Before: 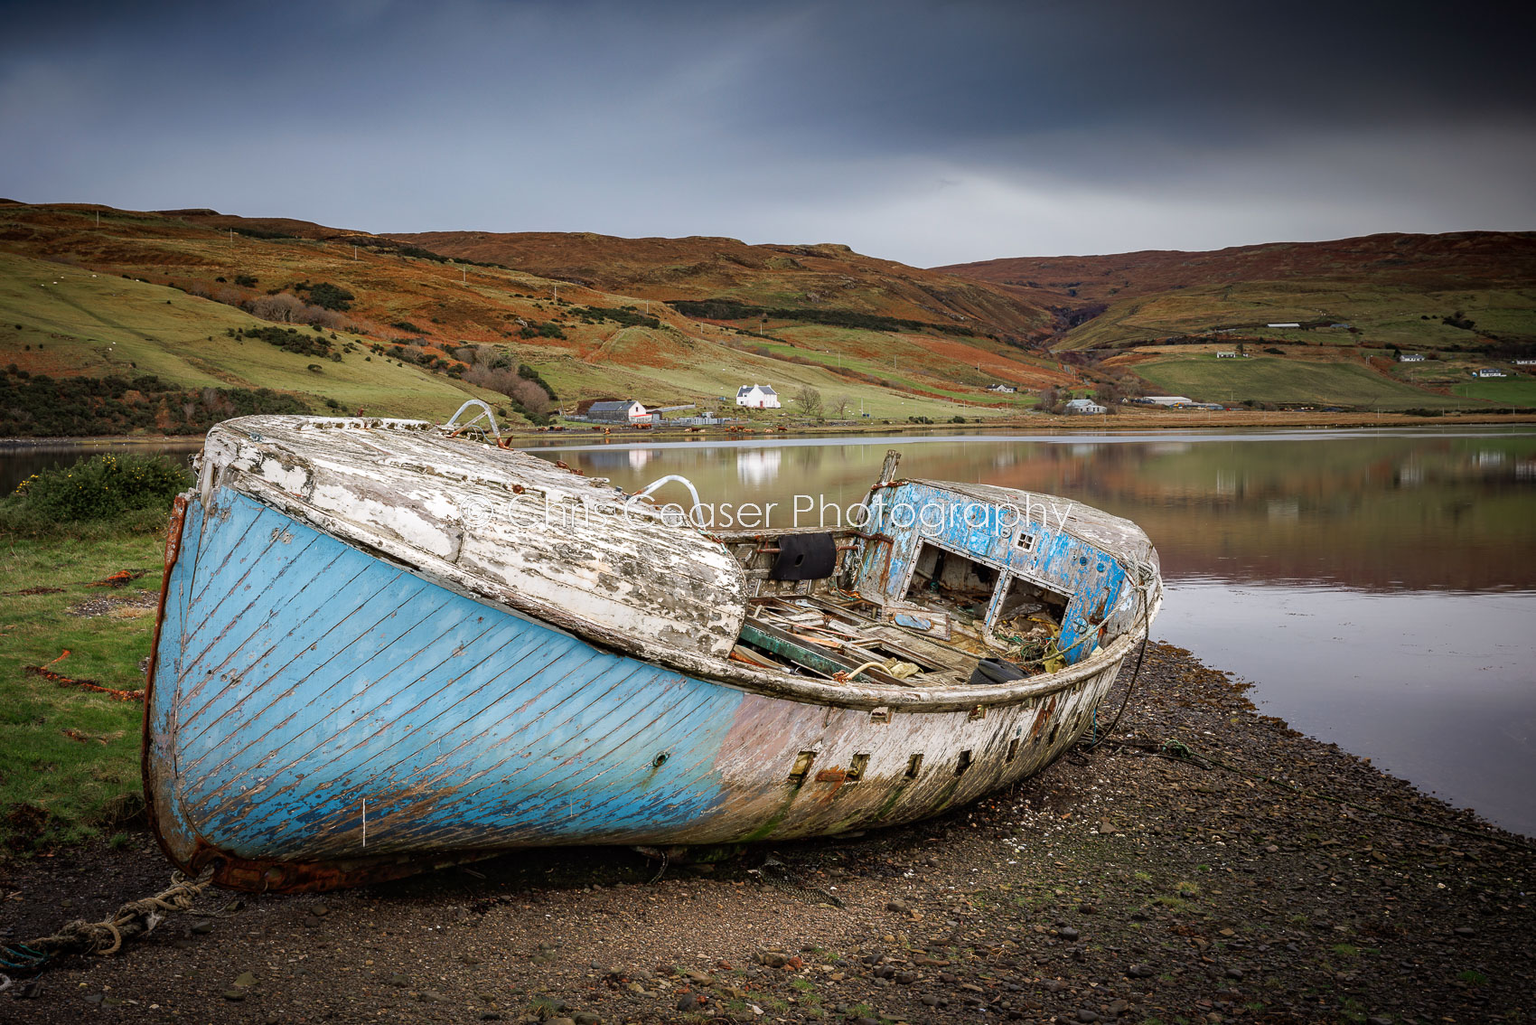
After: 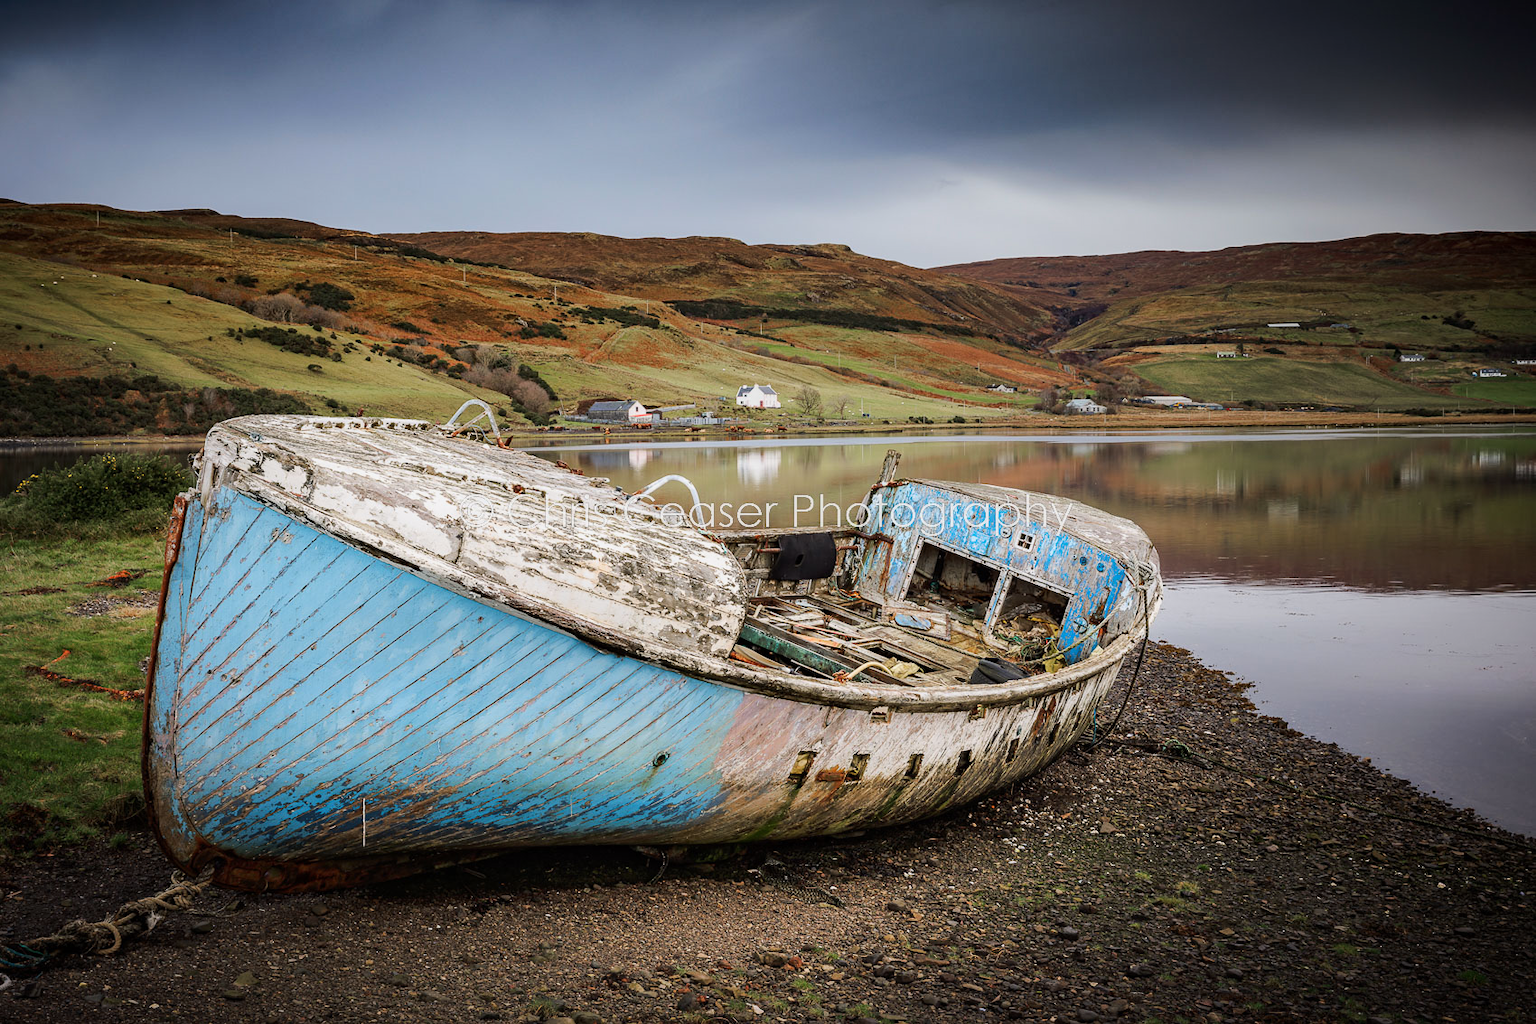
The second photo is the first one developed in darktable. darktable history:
tone curve: curves: ch0 [(0, 0) (0.23, 0.205) (0.486, 0.52) (0.822, 0.825) (0.994, 0.955)]; ch1 [(0, 0) (0.226, 0.261) (0.379, 0.442) (0.469, 0.472) (0.495, 0.495) (0.514, 0.504) (0.561, 0.568) (0.59, 0.612) (1, 1)]; ch2 [(0, 0) (0.269, 0.299) (0.459, 0.441) (0.498, 0.499) (0.523, 0.52) (0.586, 0.569) (0.635, 0.617) (0.659, 0.681) (0.718, 0.764) (1, 1)], color space Lab, linked channels, preserve colors none
